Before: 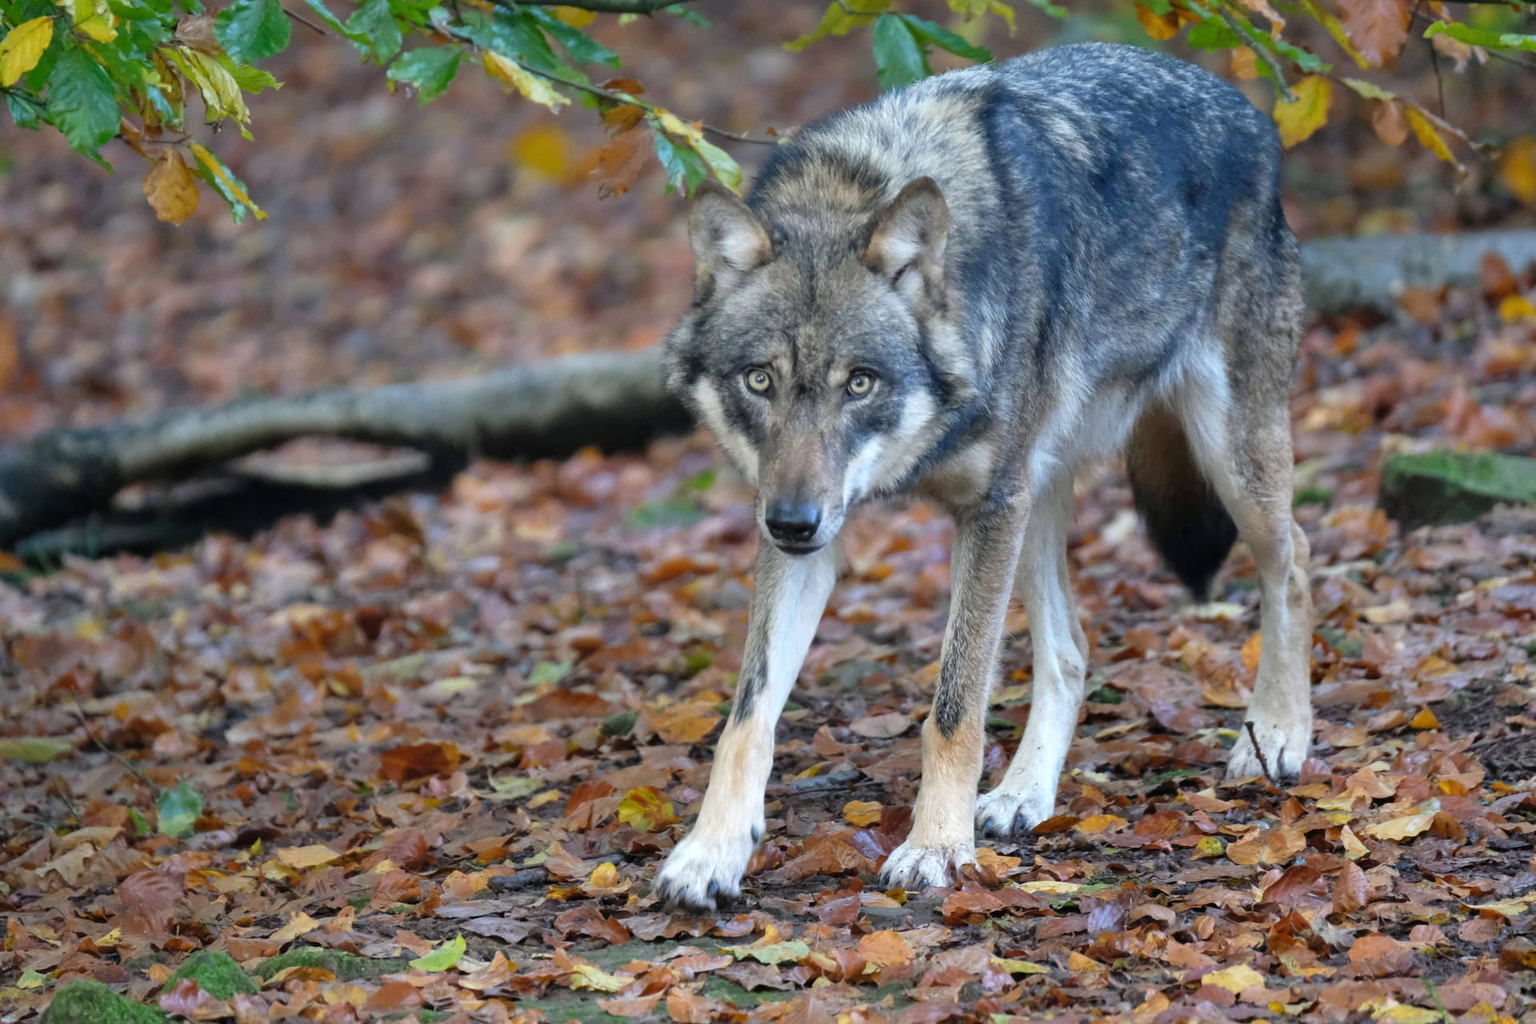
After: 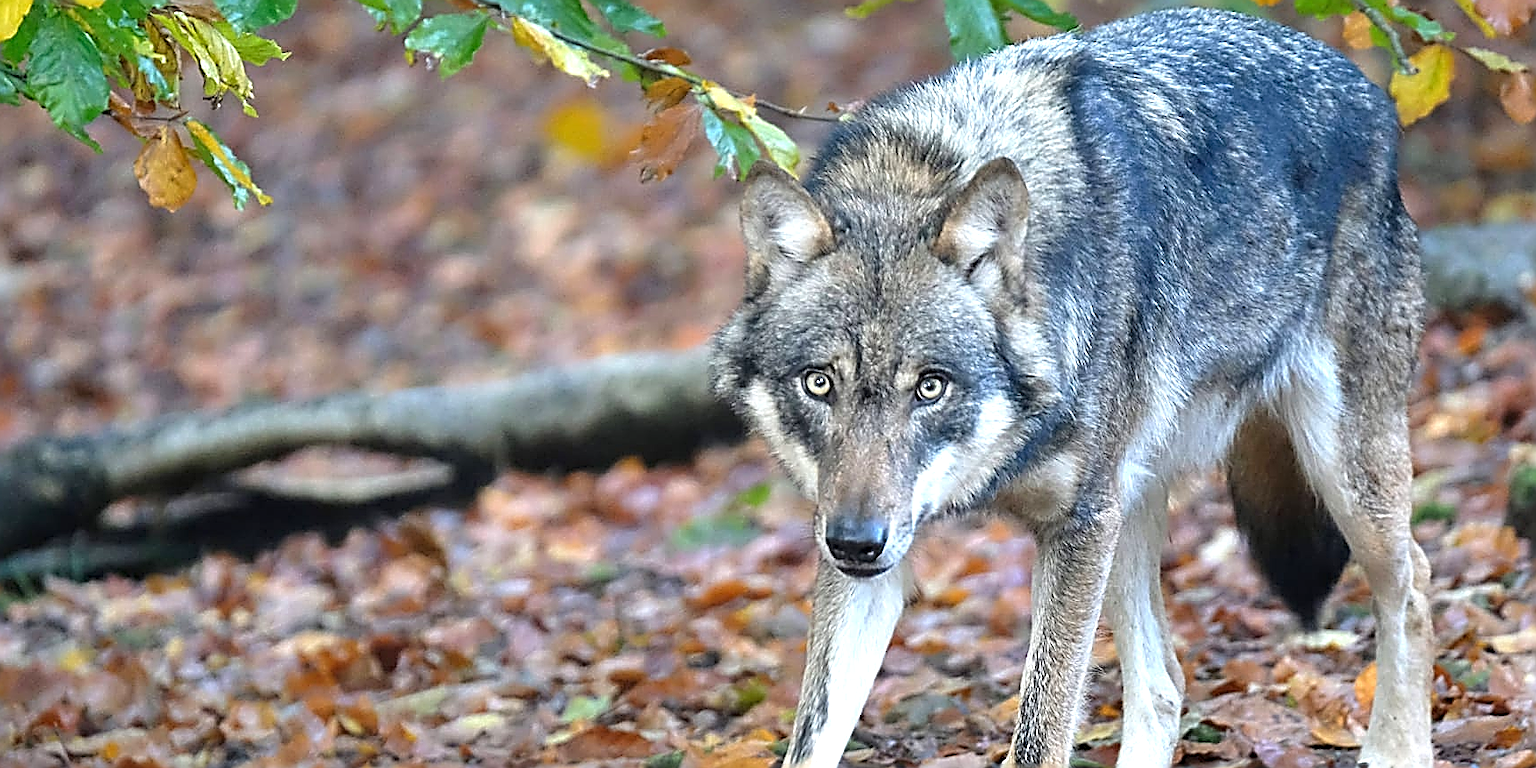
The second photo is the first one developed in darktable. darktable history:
crop: left 1.509%, top 3.452%, right 7.696%, bottom 28.452%
exposure: exposure 0.7 EV, compensate highlight preservation false
sharpen: amount 2
